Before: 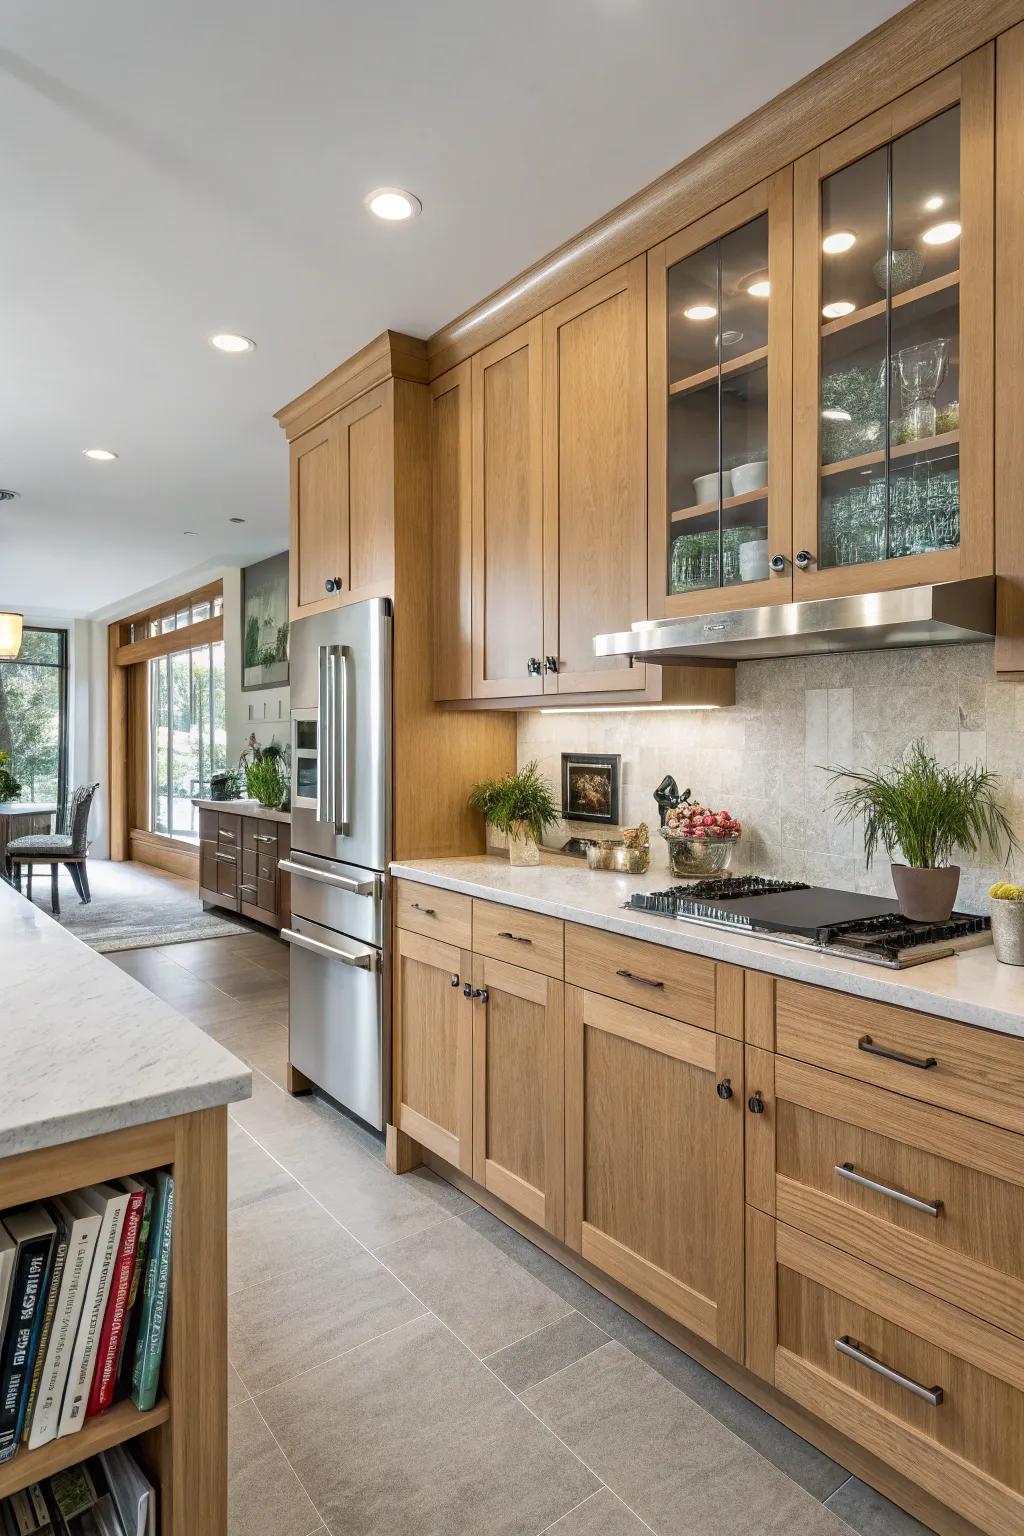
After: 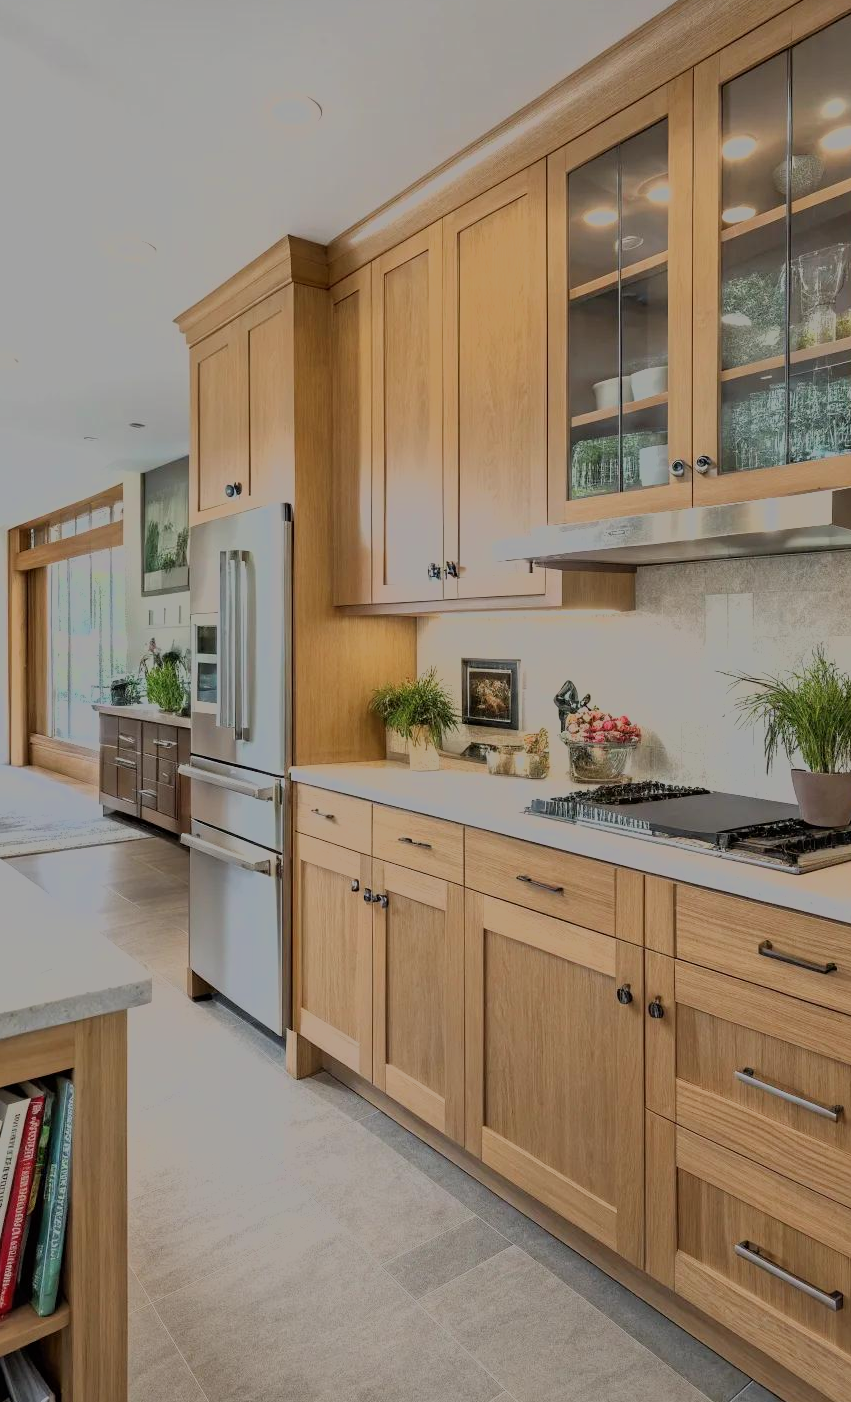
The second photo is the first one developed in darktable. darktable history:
crop: left 9.822%, top 6.229%, right 6.98%, bottom 2.462%
filmic rgb: black relative exposure -12.96 EV, white relative exposure 4 EV, target white luminance 85.001%, hardness 6.28, latitude 41.5%, contrast 0.859, shadows ↔ highlights balance 8.13%, color science v6 (2022)
